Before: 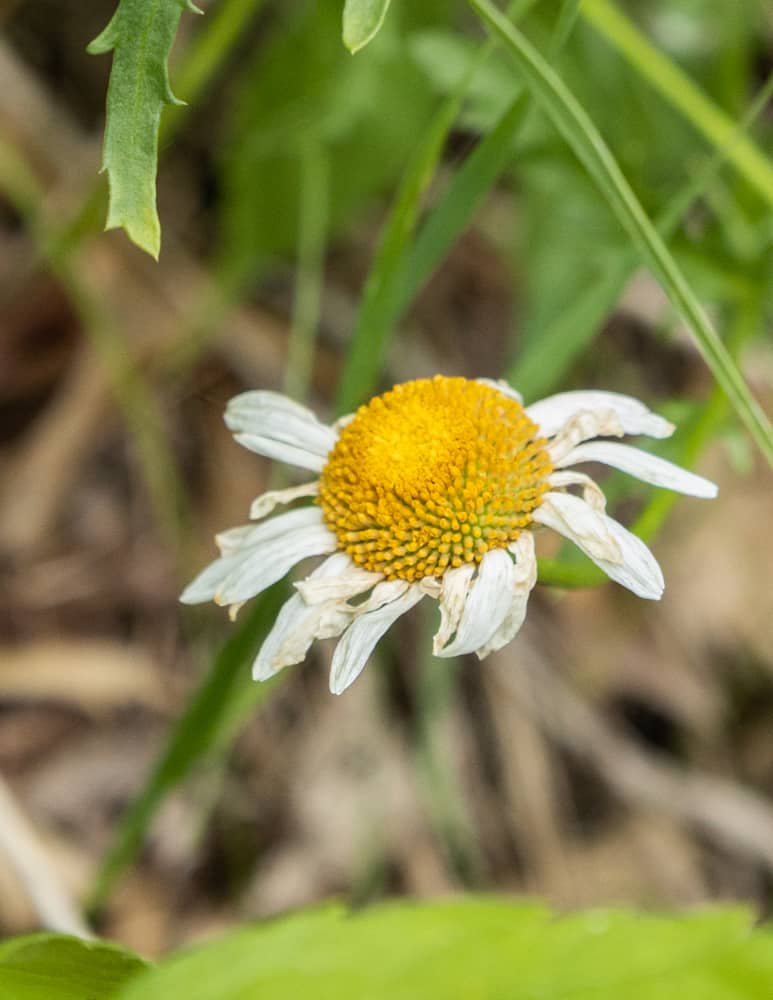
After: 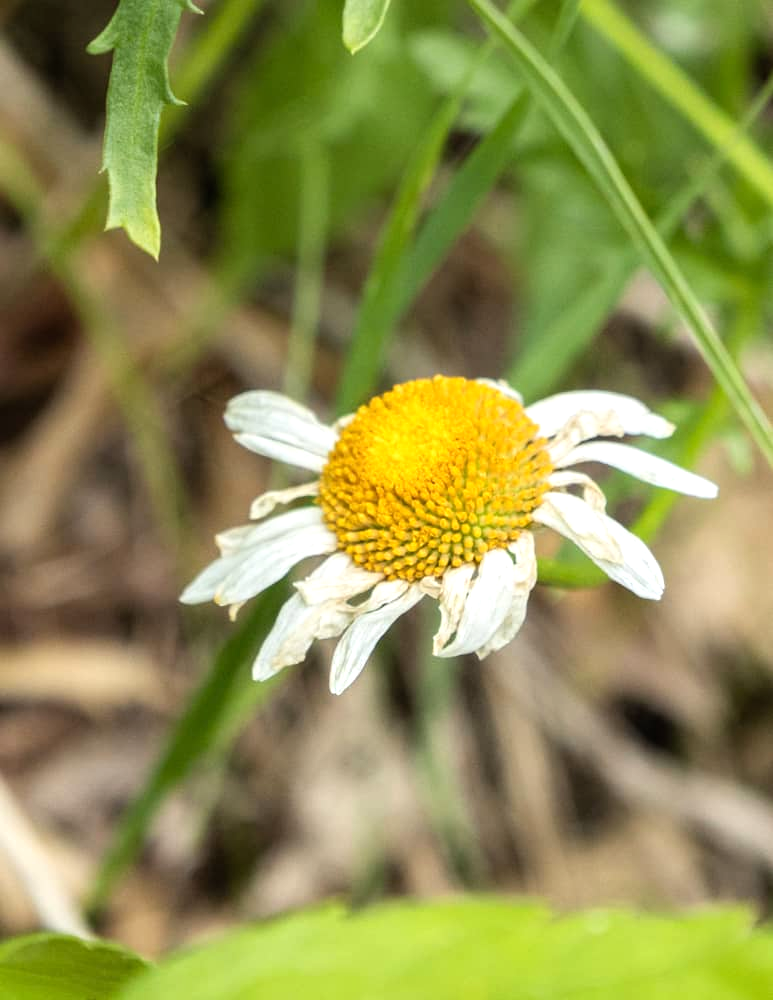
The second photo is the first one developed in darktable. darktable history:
tone equalizer: -8 EV -0.398 EV, -7 EV -0.383 EV, -6 EV -0.358 EV, -5 EV -0.245 EV, -3 EV 0.209 EV, -2 EV 0.321 EV, -1 EV 0.38 EV, +0 EV 0.388 EV
